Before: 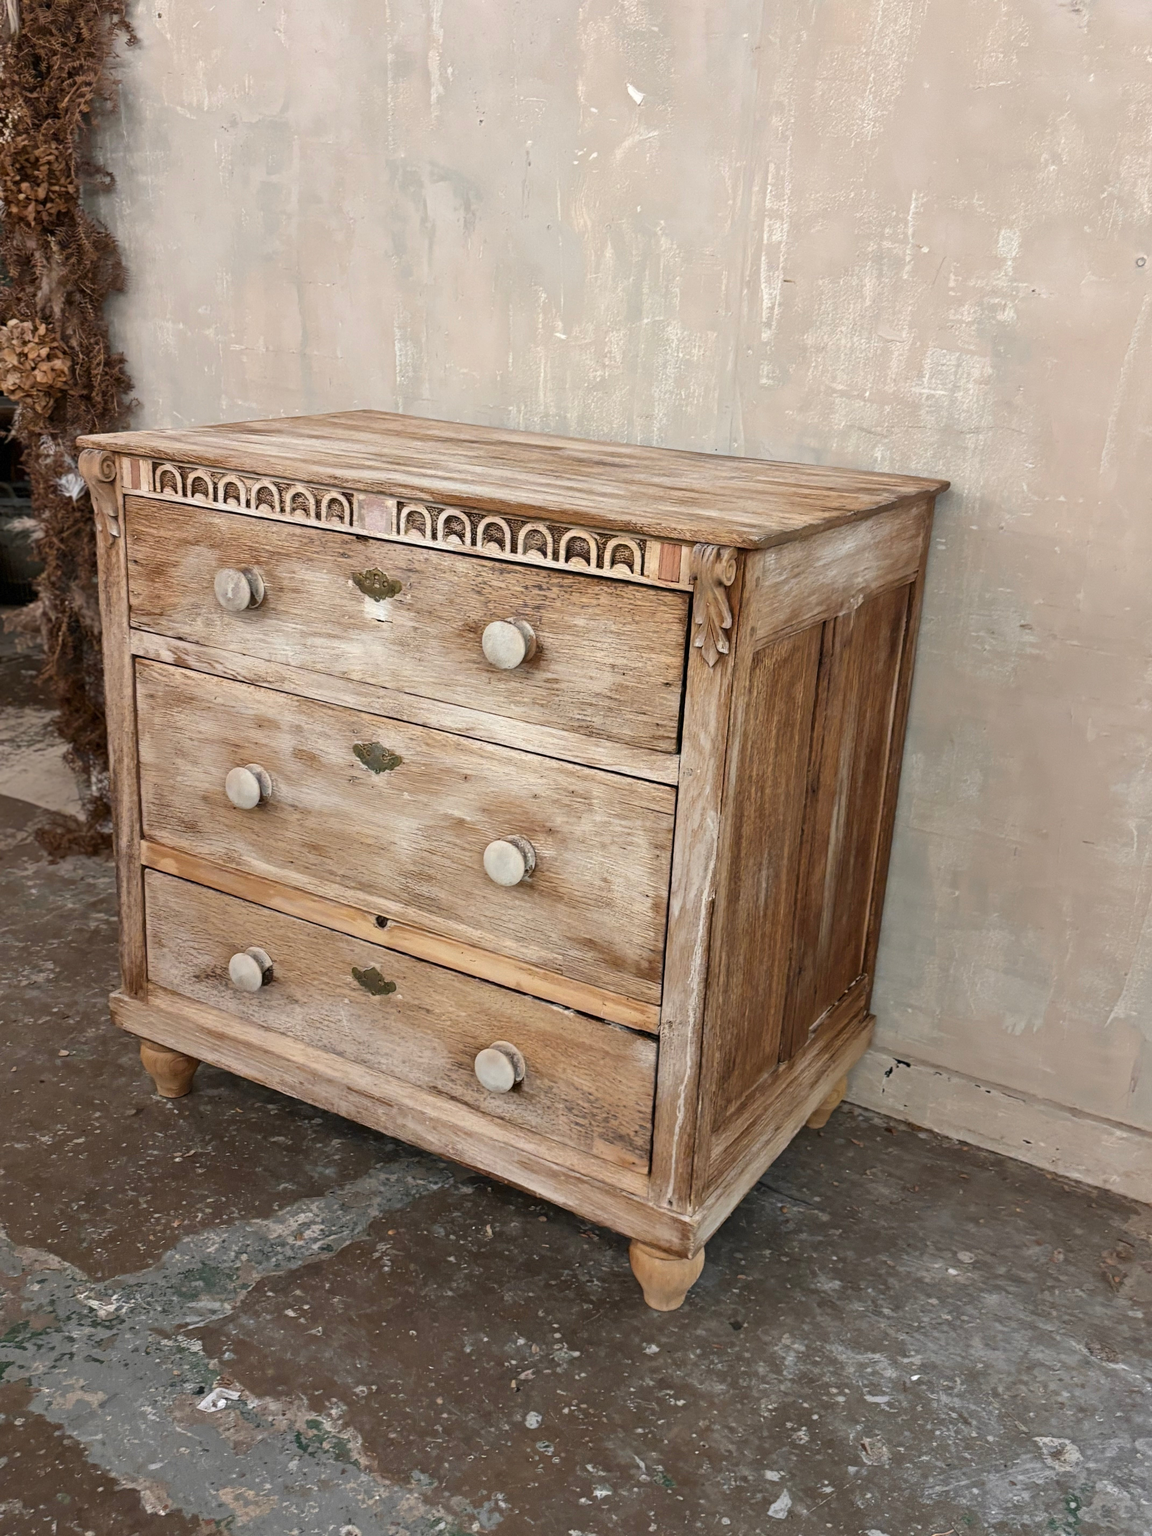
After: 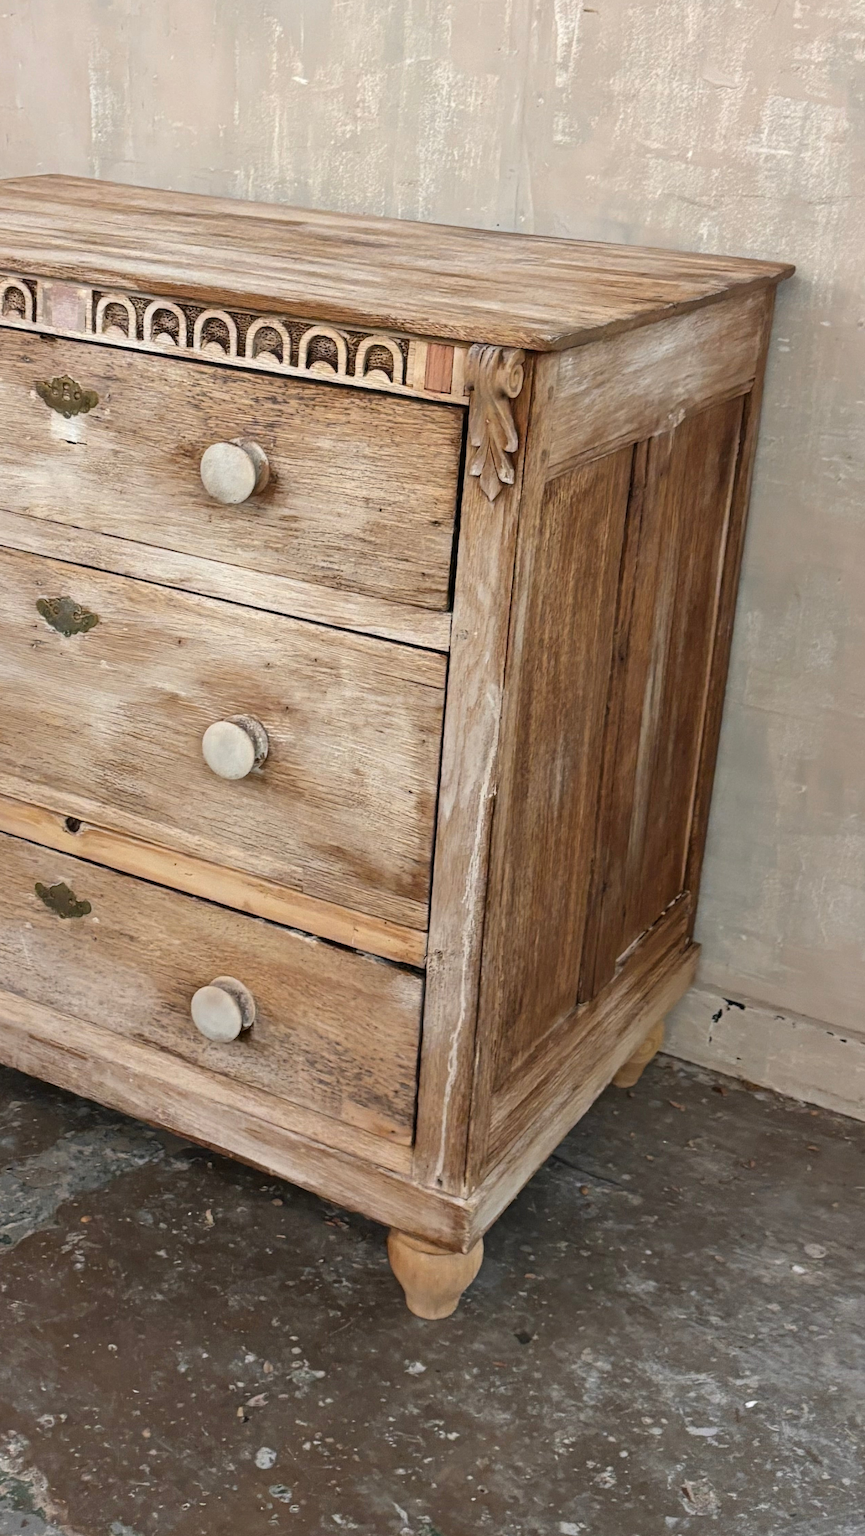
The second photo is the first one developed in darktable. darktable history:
crop and rotate: left 28.192%, top 17.773%, right 12.658%, bottom 3.523%
